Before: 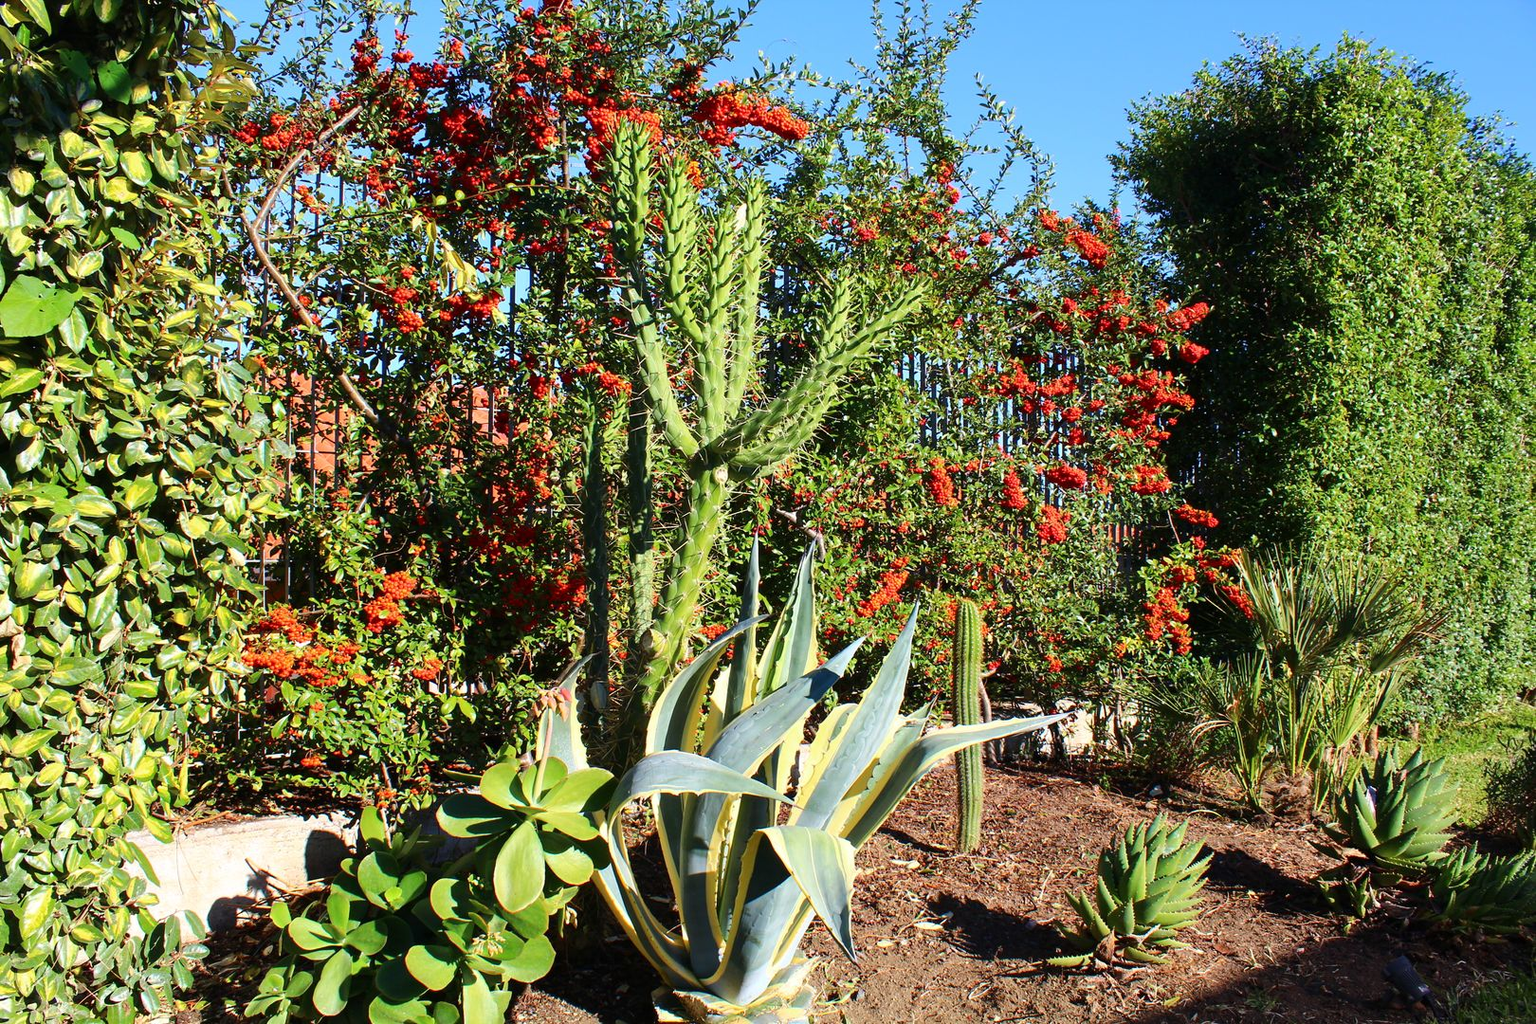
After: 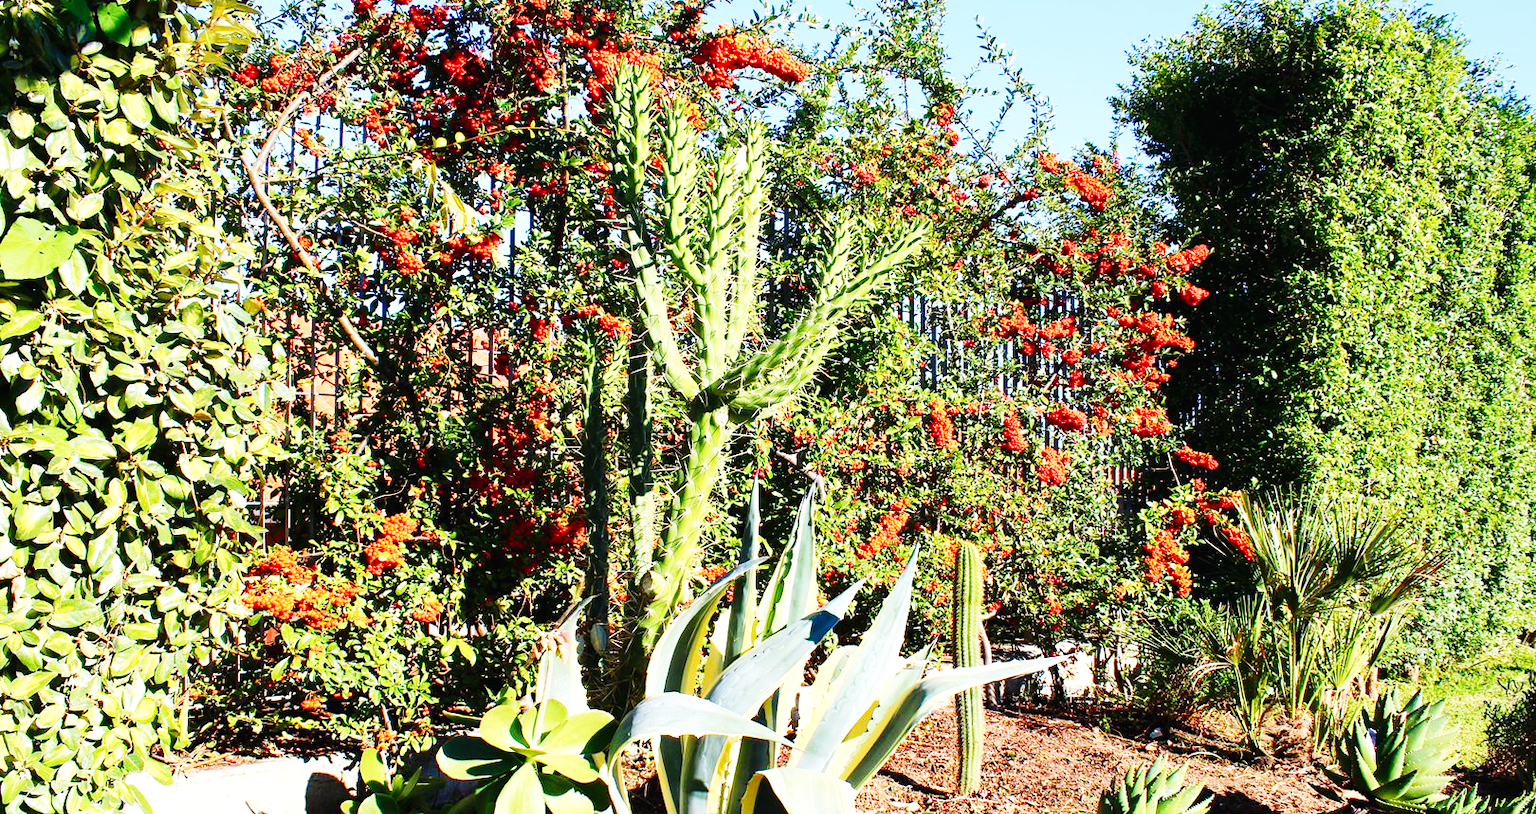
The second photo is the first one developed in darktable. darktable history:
base curve: curves: ch0 [(0, 0.003) (0.001, 0.002) (0.006, 0.004) (0.02, 0.022) (0.048, 0.086) (0.094, 0.234) (0.162, 0.431) (0.258, 0.629) (0.385, 0.8) (0.548, 0.918) (0.751, 0.988) (1, 1)], preserve colors none
crop and rotate: top 5.659%, bottom 14.801%
